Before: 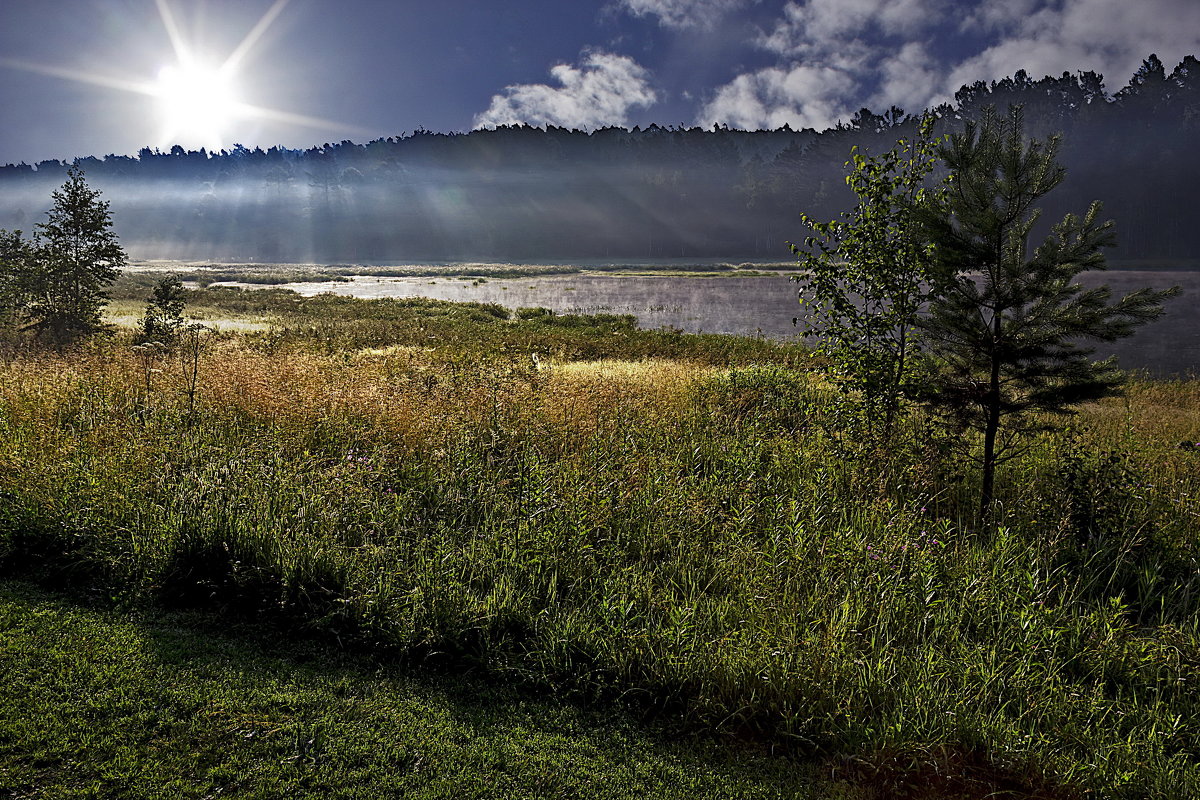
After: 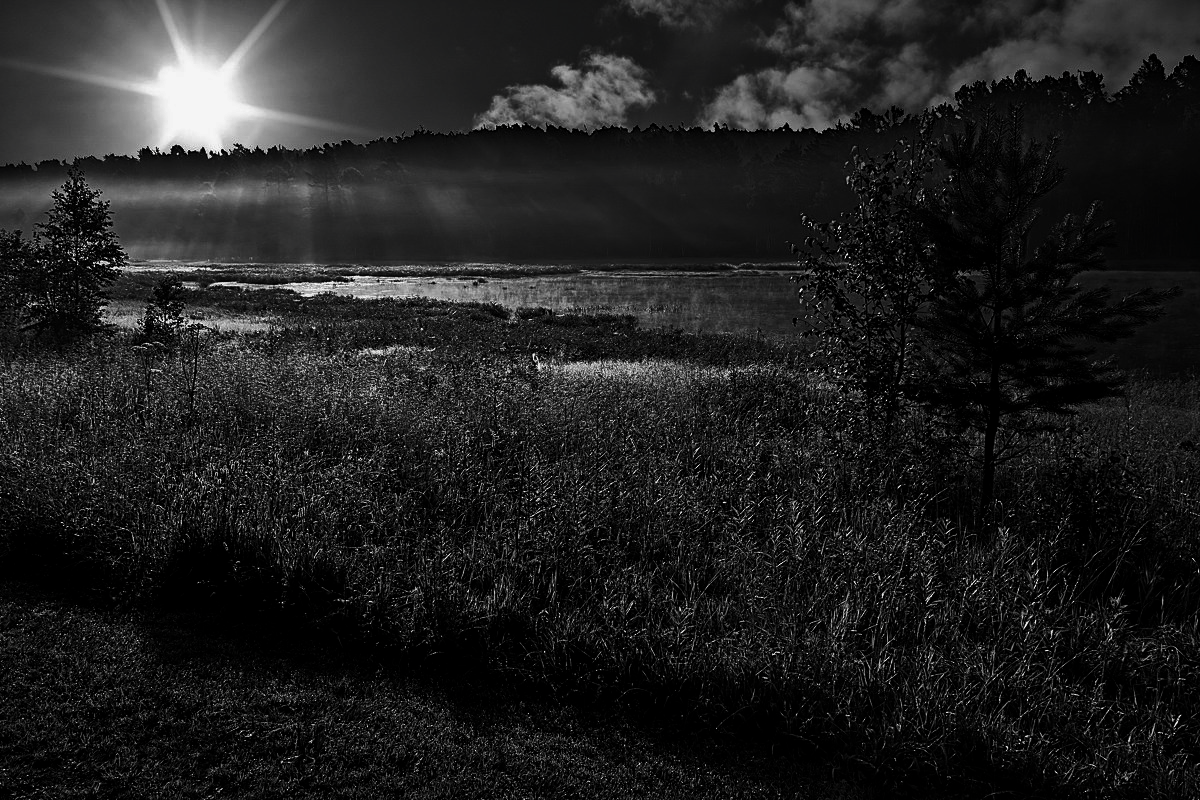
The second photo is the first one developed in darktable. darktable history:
contrast brightness saturation: contrast -0.033, brightness -0.586, saturation -0.996
